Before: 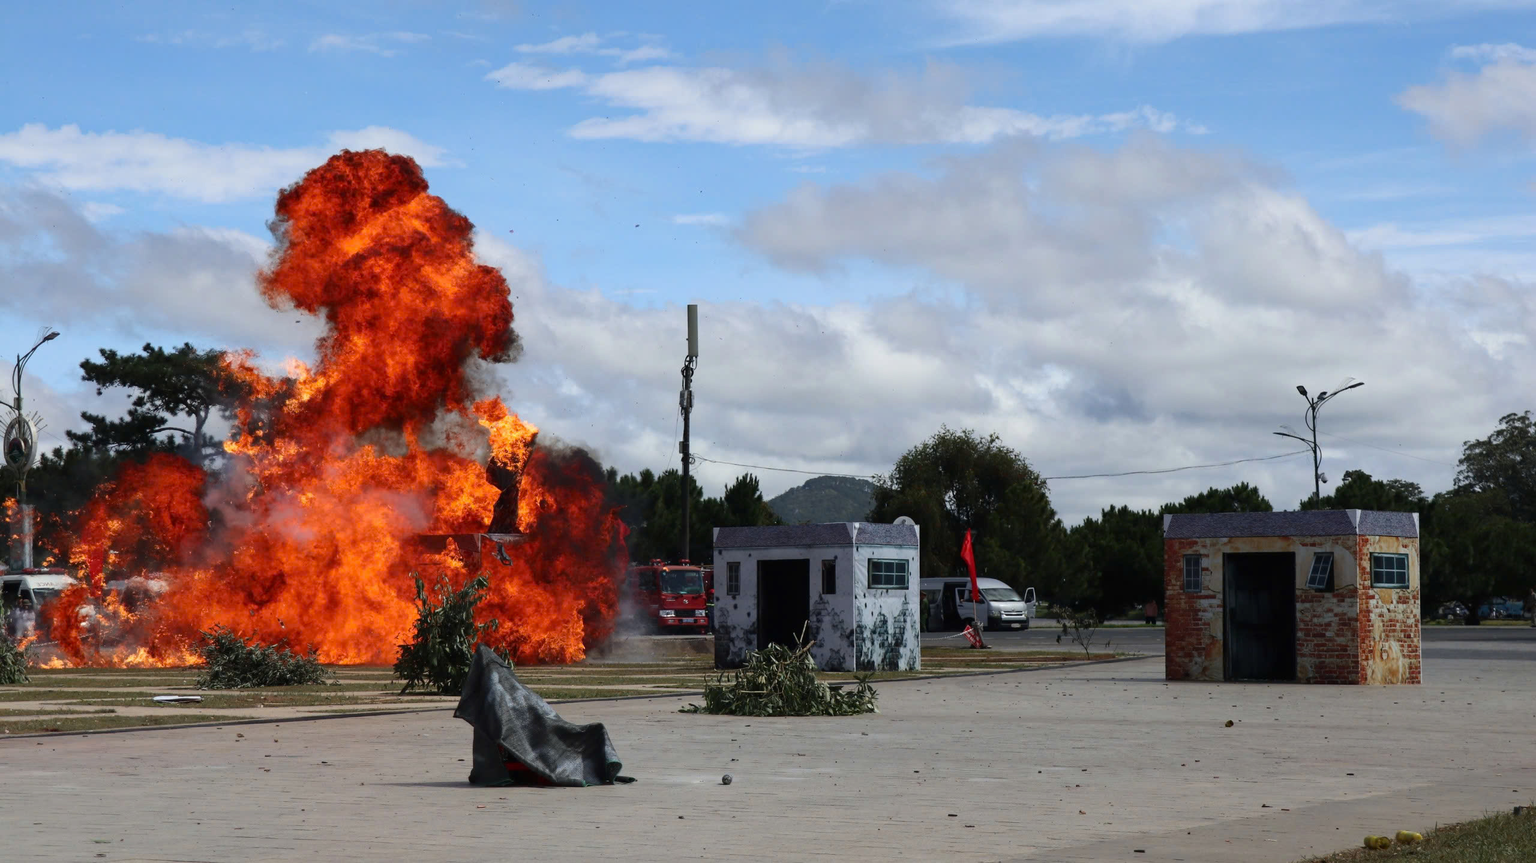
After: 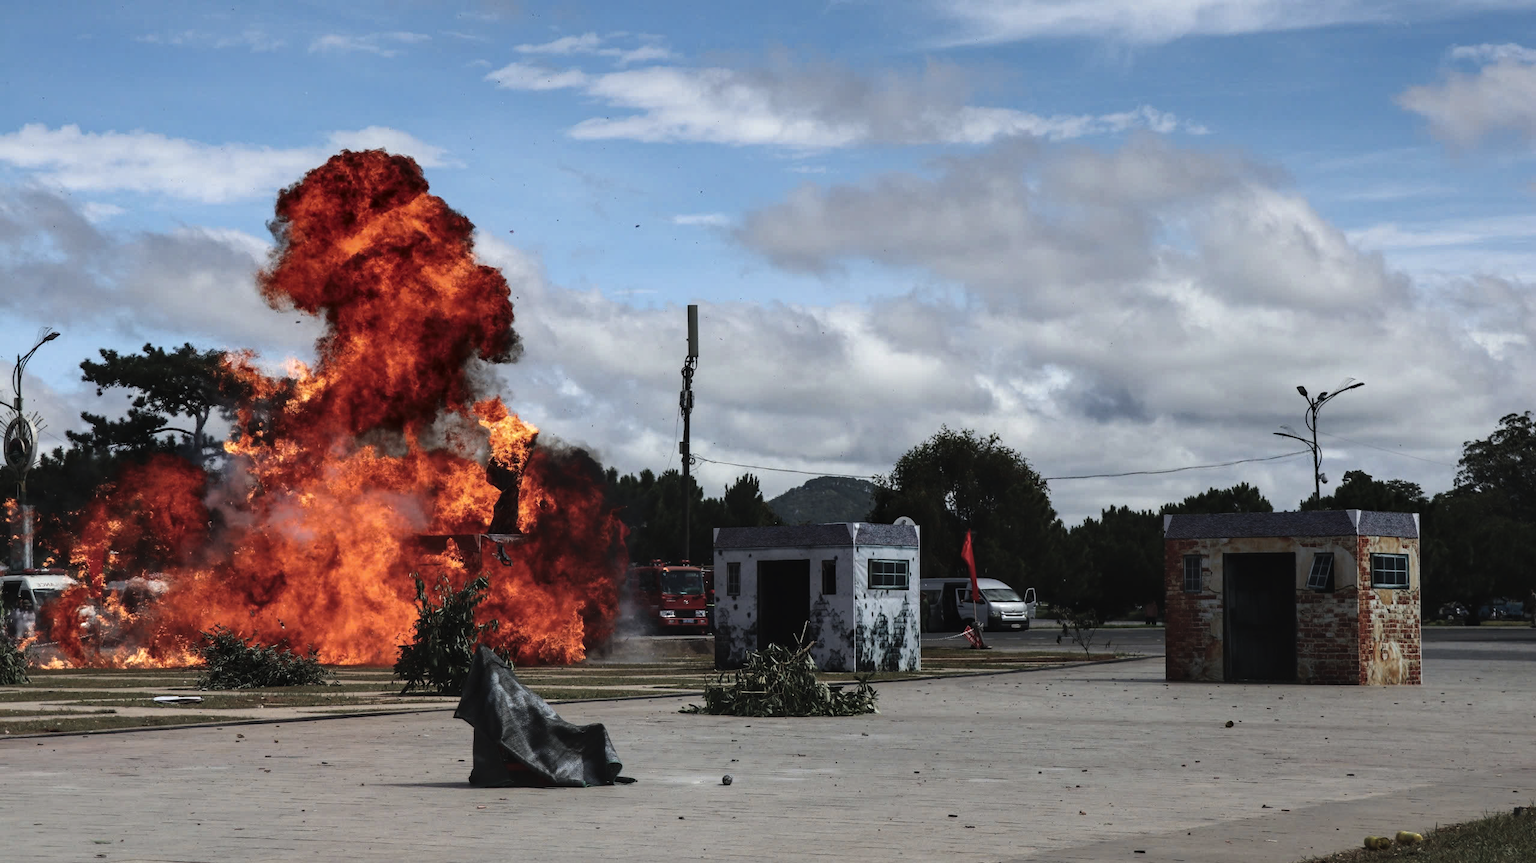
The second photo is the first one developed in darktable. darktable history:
local contrast: highlights 80%, shadows 58%, detail 175%, midtone range 0.603
exposure: black level correction -0.036, exposure -0.497 EV, compensate highlight preservation false
